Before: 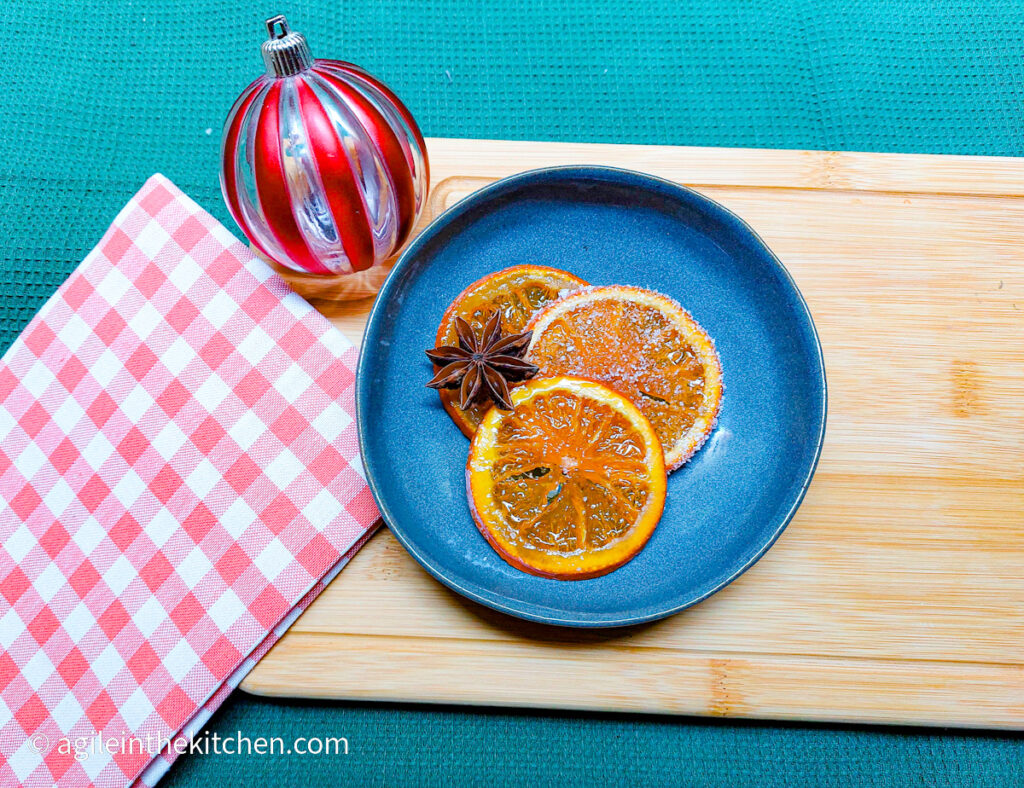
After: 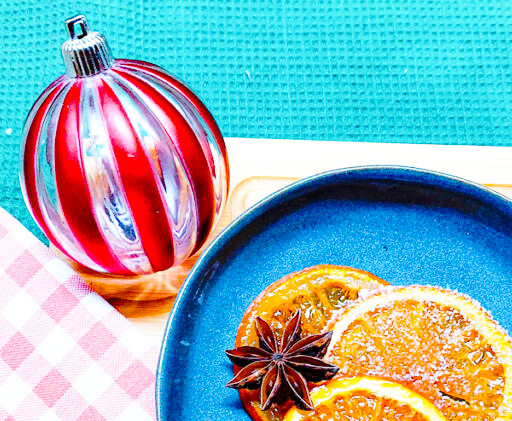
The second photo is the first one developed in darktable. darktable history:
local contrast: mode bilateral grid, contrast 20, coarseness 50, detail 120%, midtone range 0.2
base curve: curves: ch0 [(0, 0) (0.04, 0.03) (0.133, 0.232) (0.448, 0.748) (0.843, 0.968) (1, 1)], preserve colors none
crop: left 19.556%, right 30.401%, bottom 46.458%
